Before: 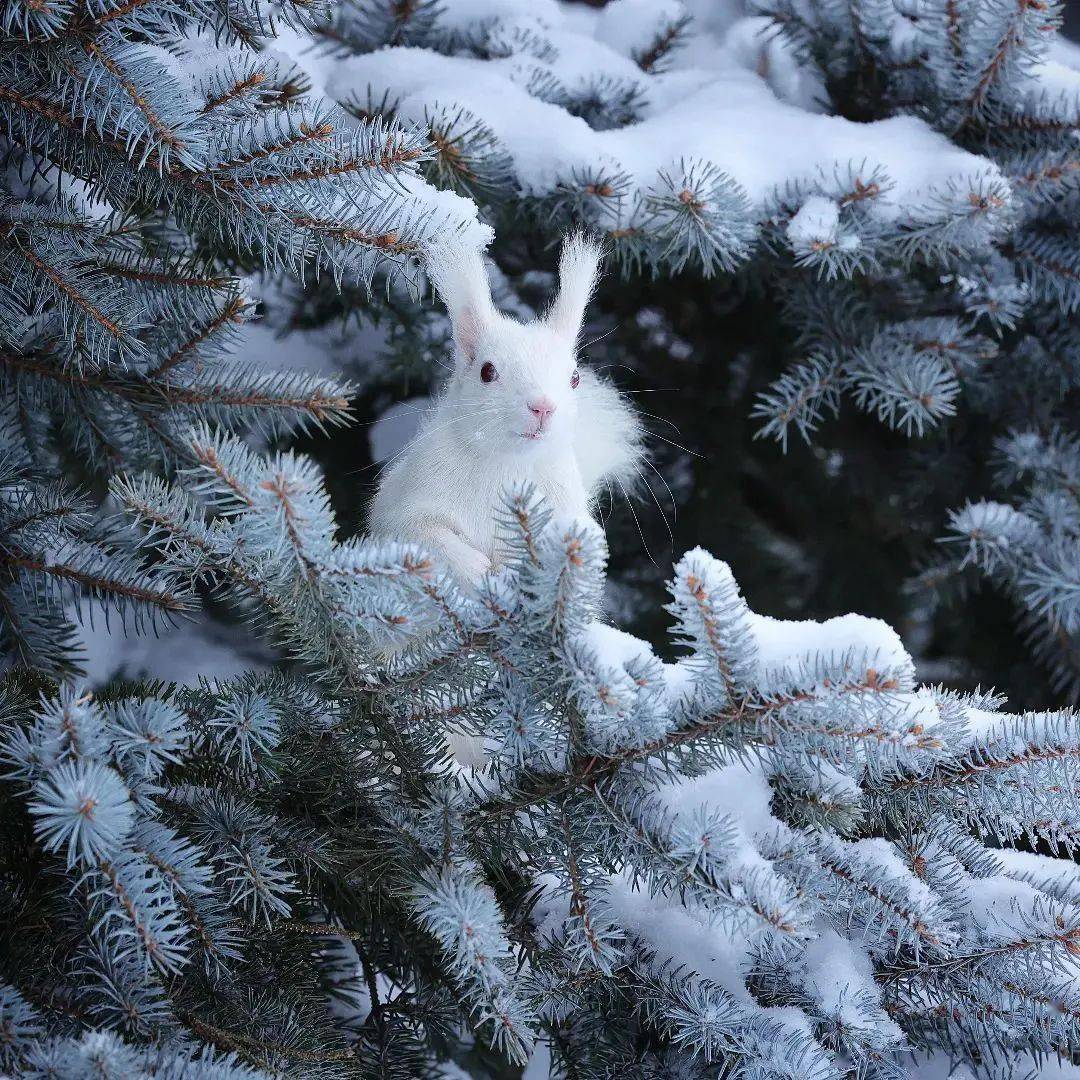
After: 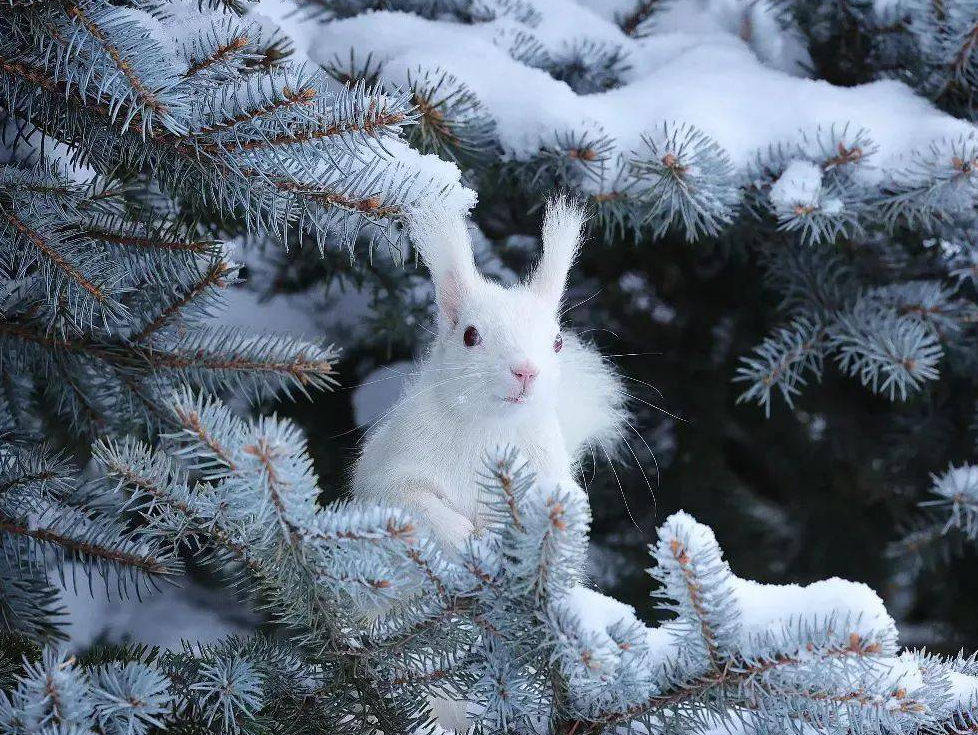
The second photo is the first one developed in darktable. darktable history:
crop: left 1.625%, top 3.371%, right 7.747%, bottom 28.508%
